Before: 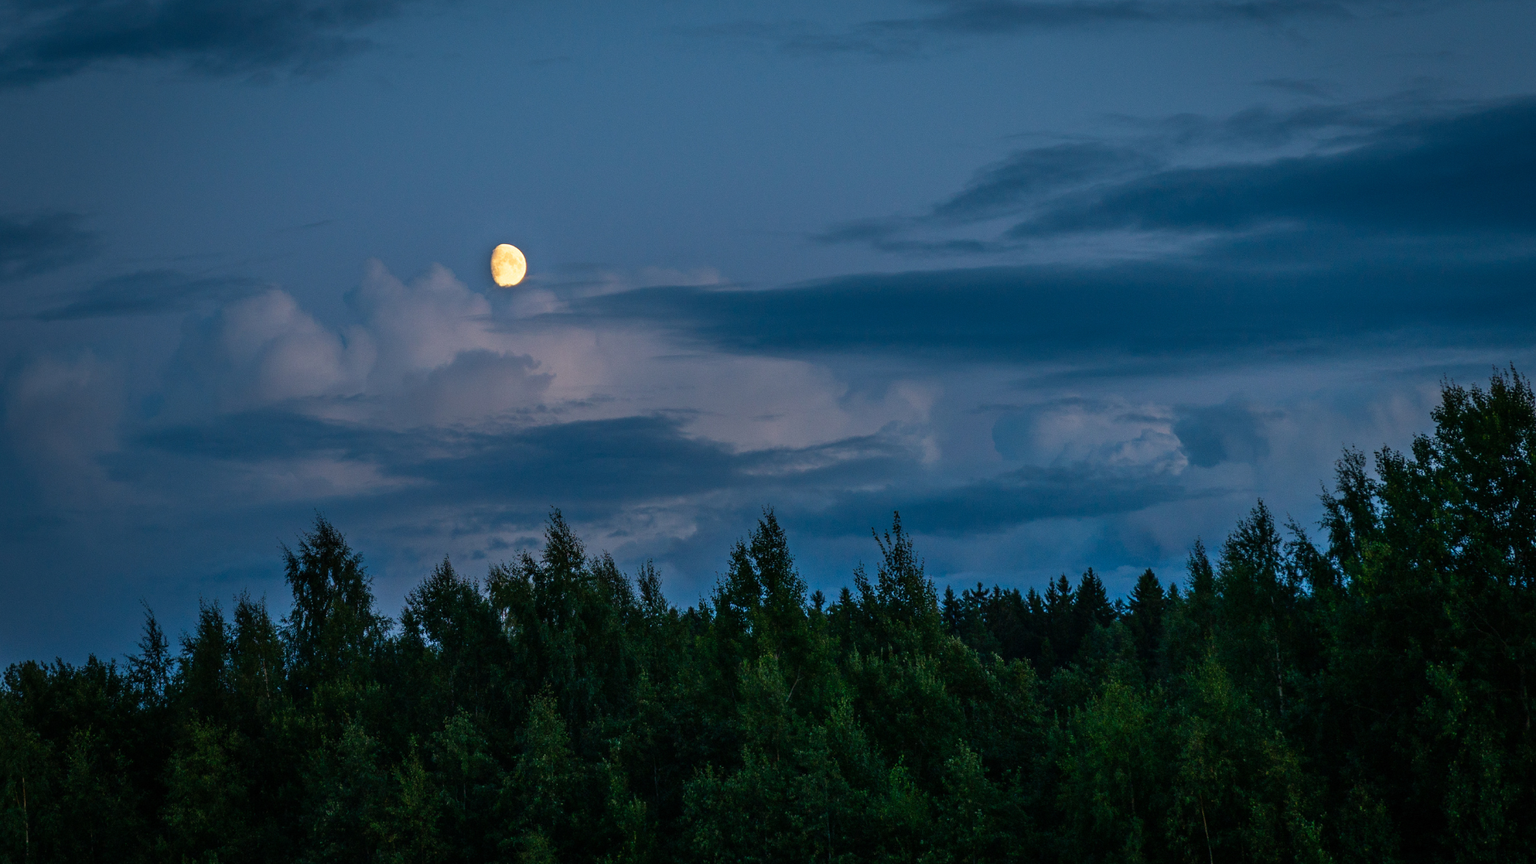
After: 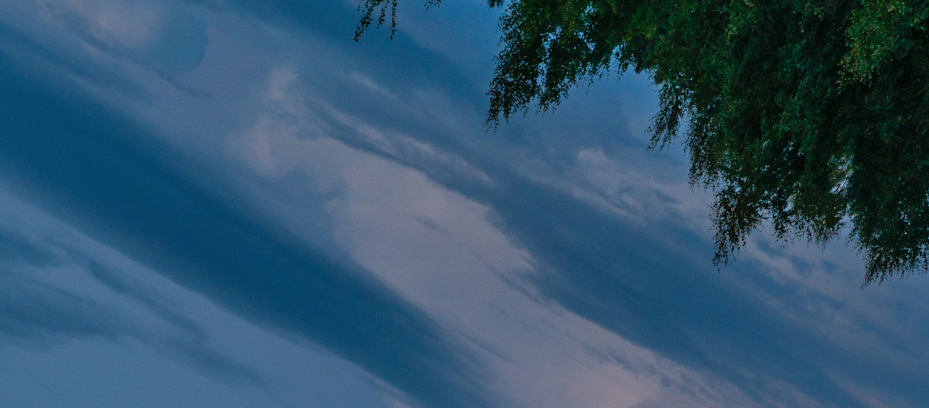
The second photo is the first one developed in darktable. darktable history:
shadows and highlights: on, module defaults
crop and rotate: angle 148.47°, left 9.208%, top 15.587%, right 4.545%, bottom 17.025%
